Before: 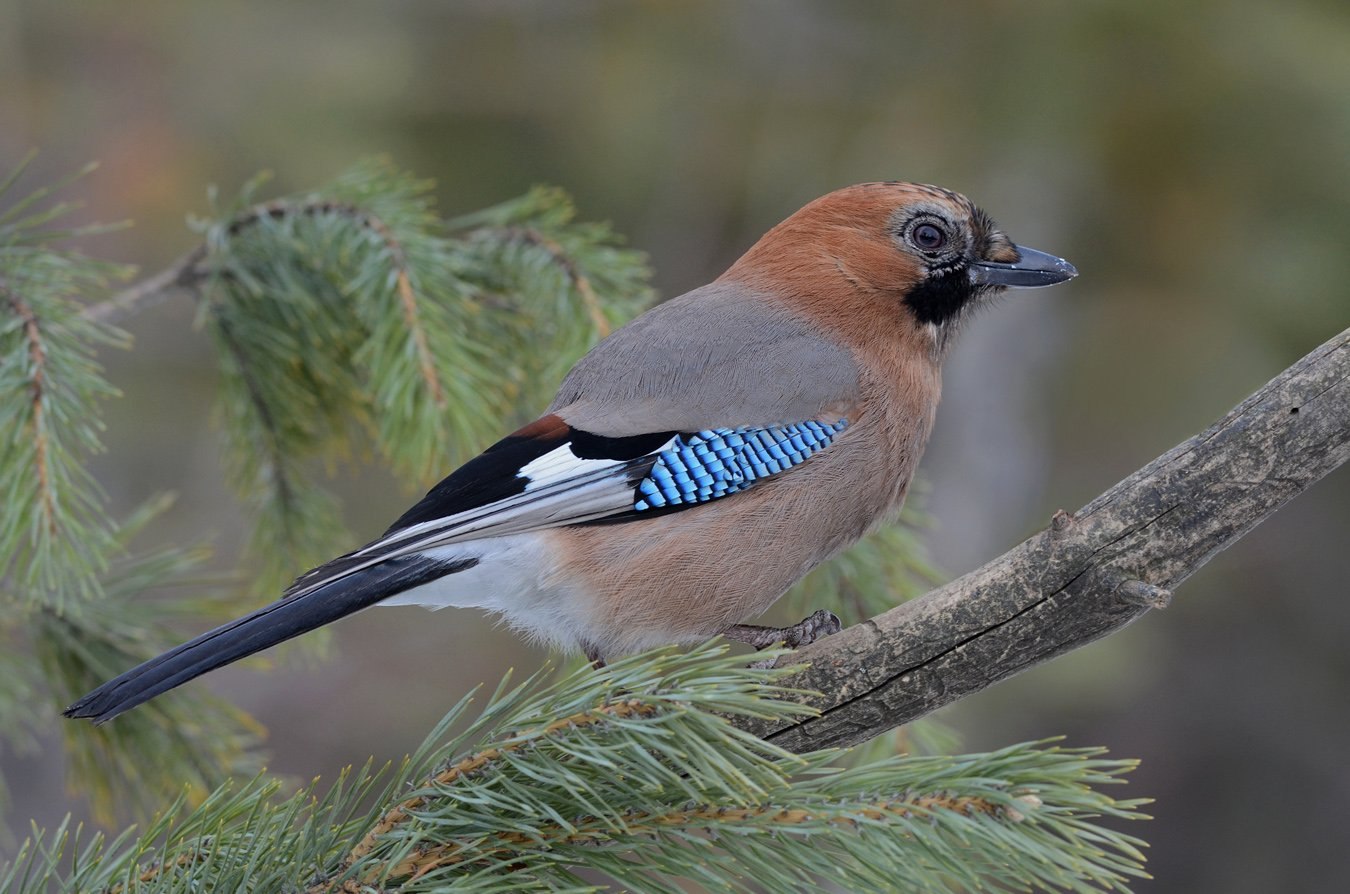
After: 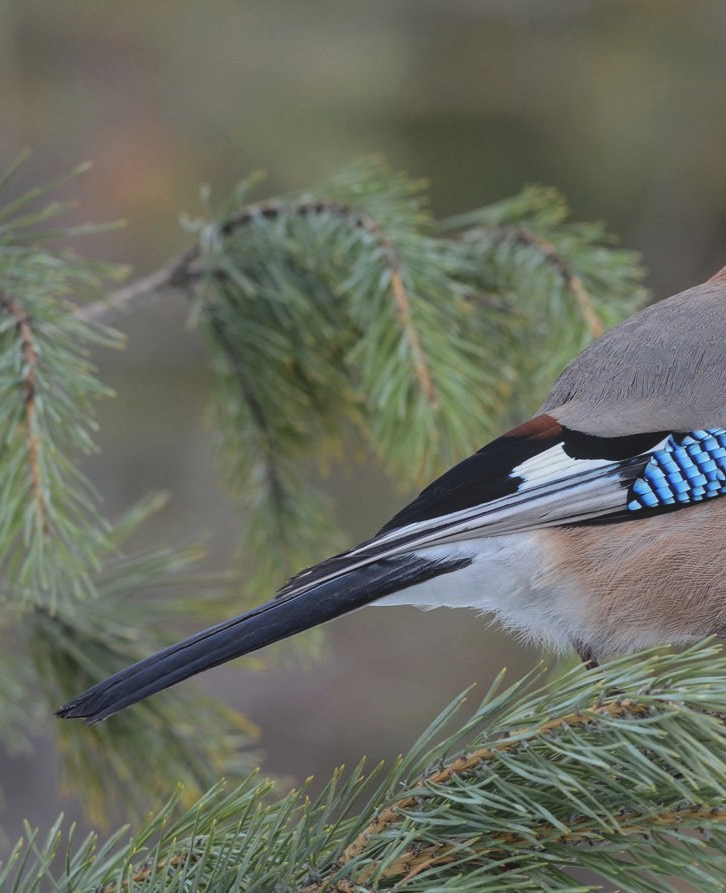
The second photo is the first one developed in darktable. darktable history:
local contrast: on, module defaults
exposure: black level correction -0.015, exposure -0.125 EV, compensate highlight preservation false
crop: left 0.587%, right 45.588%, bottom 0.086%
